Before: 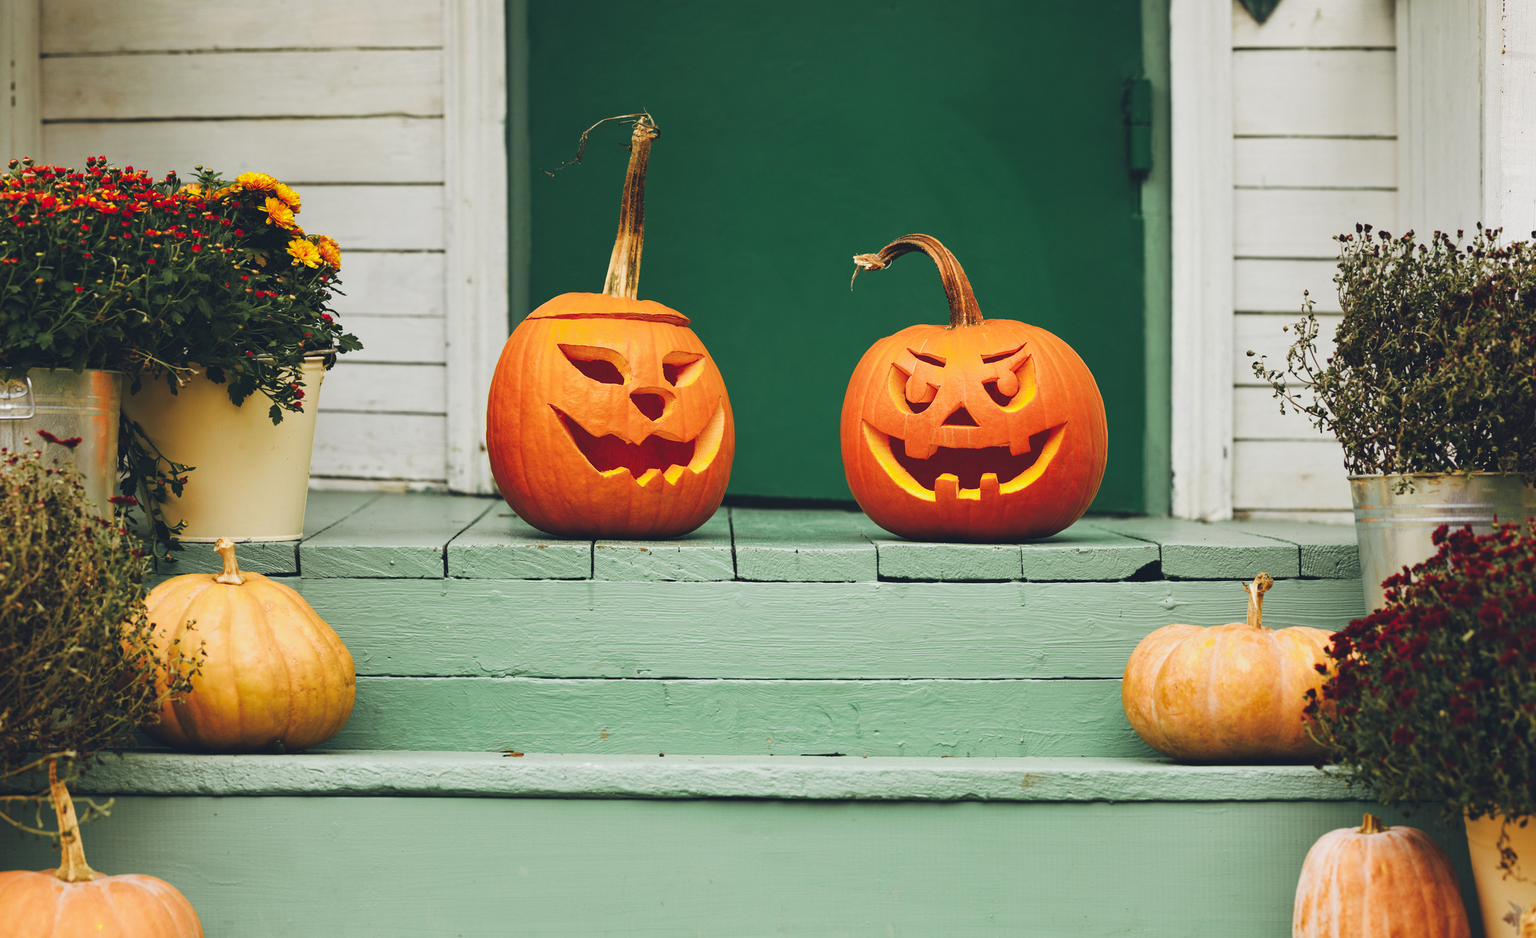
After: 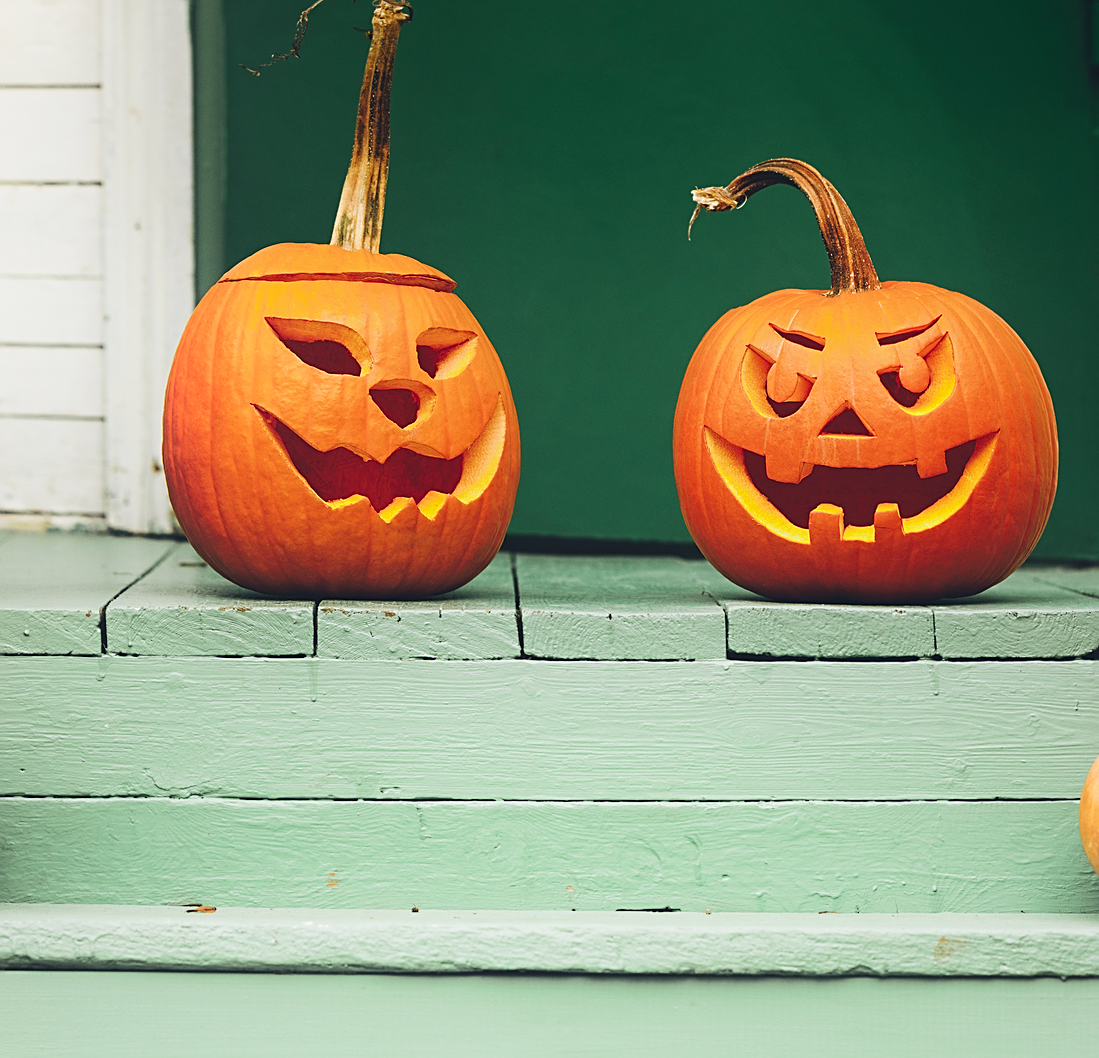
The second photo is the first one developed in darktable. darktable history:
shadows and highlights: shadows -53.89, highlights 84.34, soften with gaussian
crop and rotate: angle 0.011°, left 24.351%, top 13.251%, right 26.007%, bottom 8.457%
sharpen: on, module defaults
